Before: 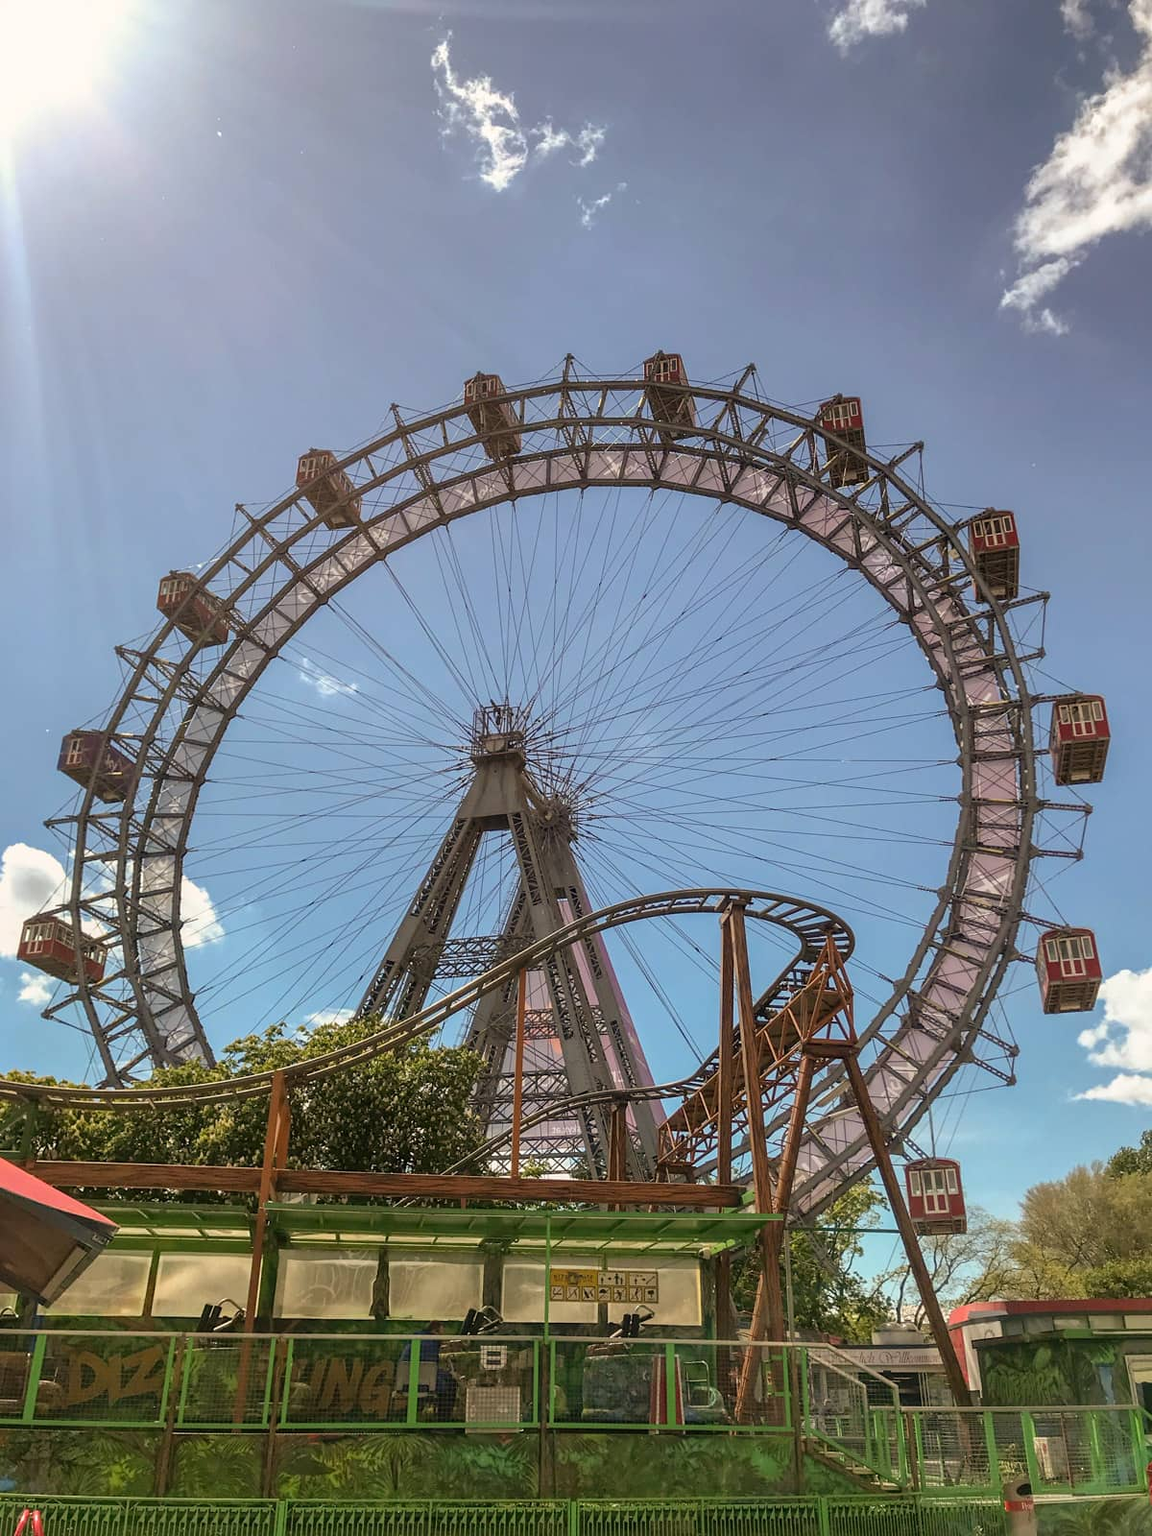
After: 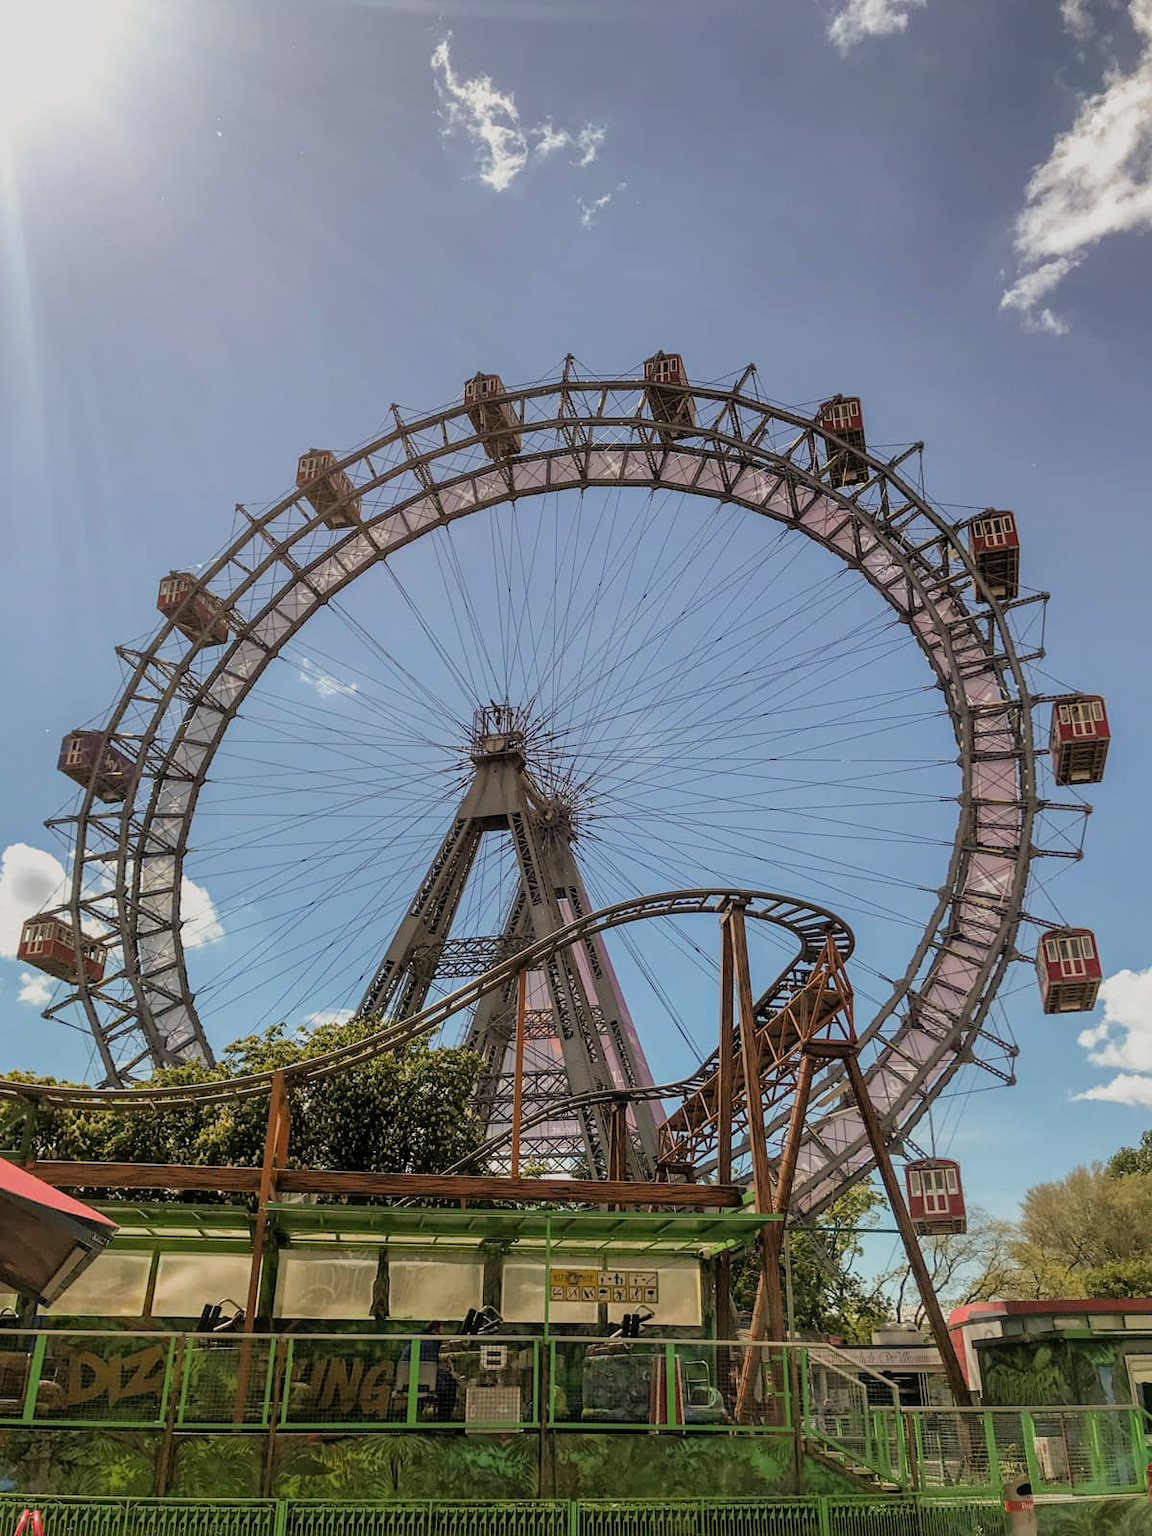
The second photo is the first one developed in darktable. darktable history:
filmic rgb: black relative exposure -7.75 EV, white relative exposure 4.44 EV, hardness 3.76, latitude 49.87%, contrast 1.1, preserve chrominance RGB euclidean norm (legacy), color science v4 (2020)
